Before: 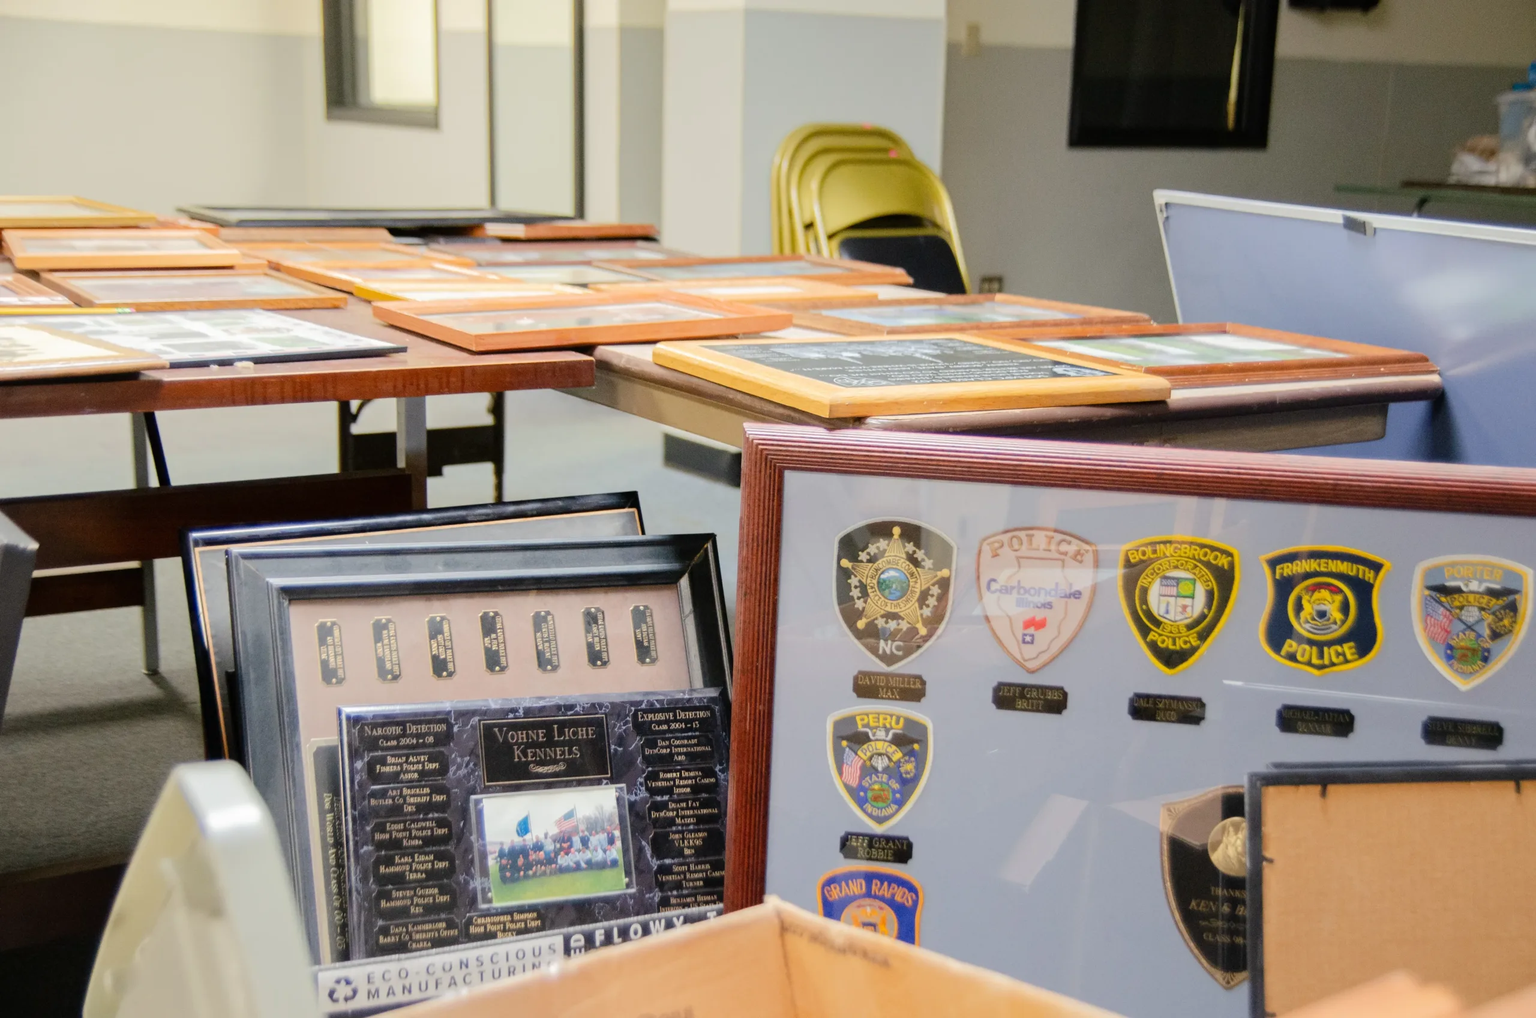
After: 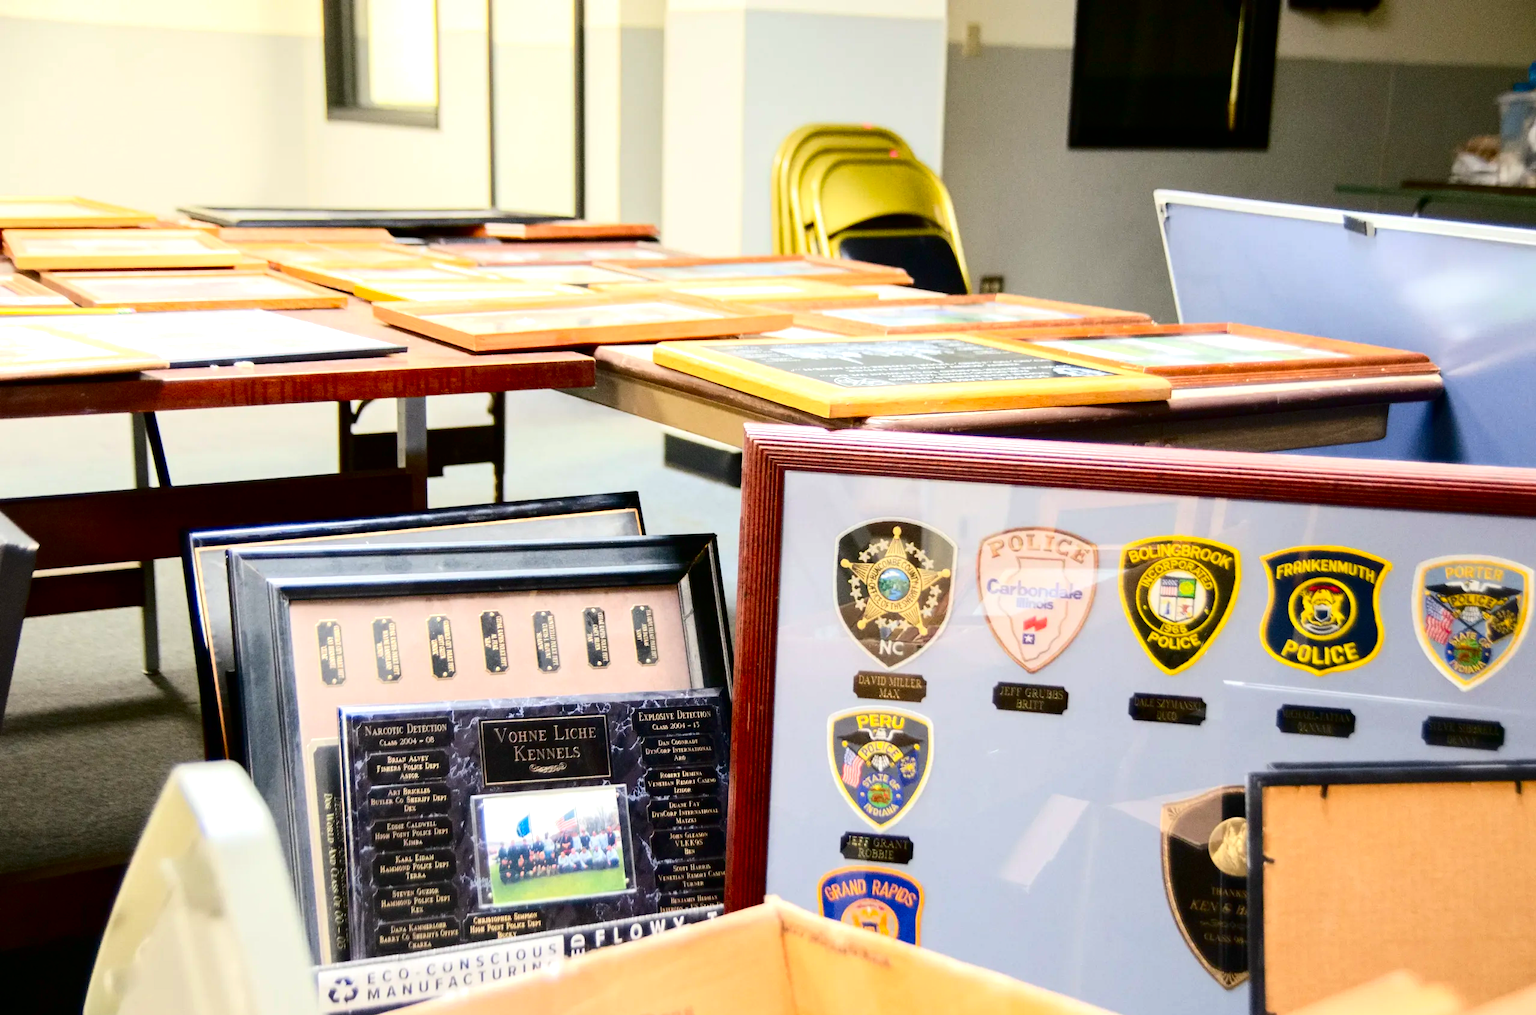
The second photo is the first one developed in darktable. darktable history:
exposure: exposure 0.6 EV, compensate highlight preservation false
crop: top 0.05%, bottom 0.098%
contrast brightness saturation: contrast 0.22, brightness -0.19, saturation 0.24
